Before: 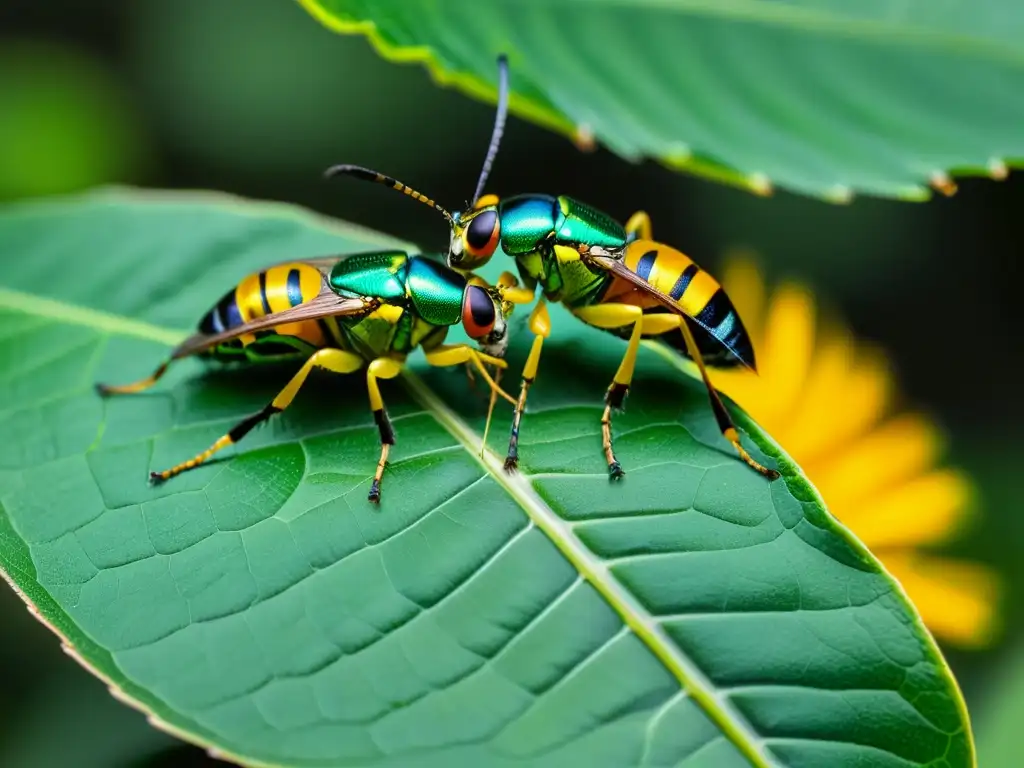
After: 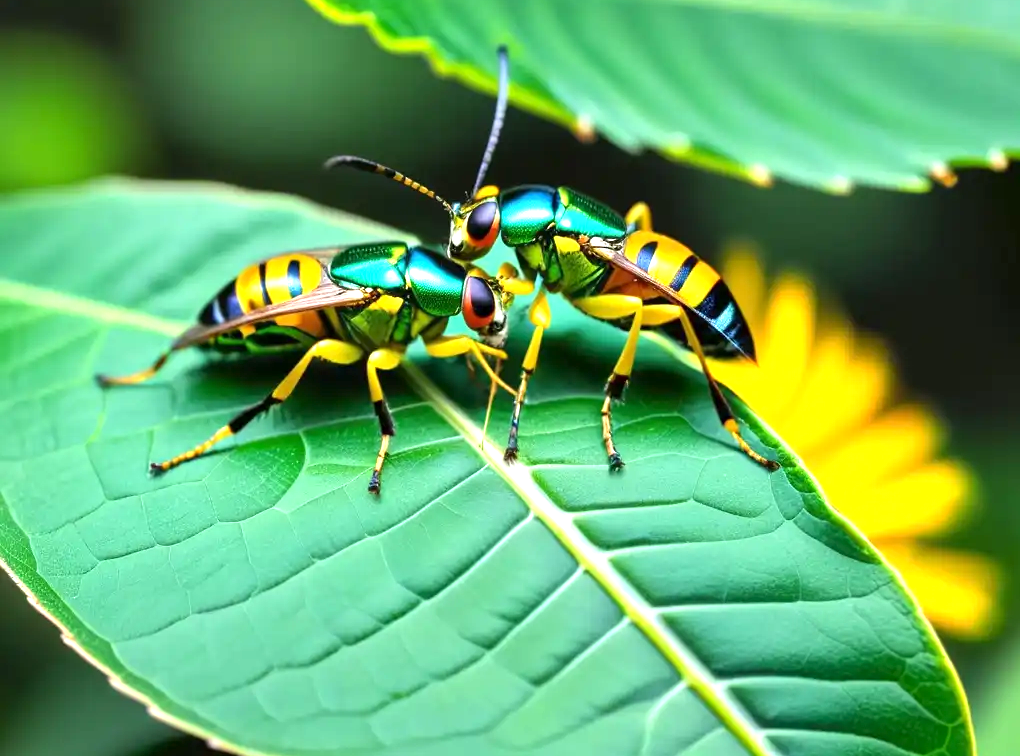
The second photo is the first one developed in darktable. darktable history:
crop: top 1.193%, right 0.106%
exposure: exposure 0.95 EV, compensate highlight preservation false
